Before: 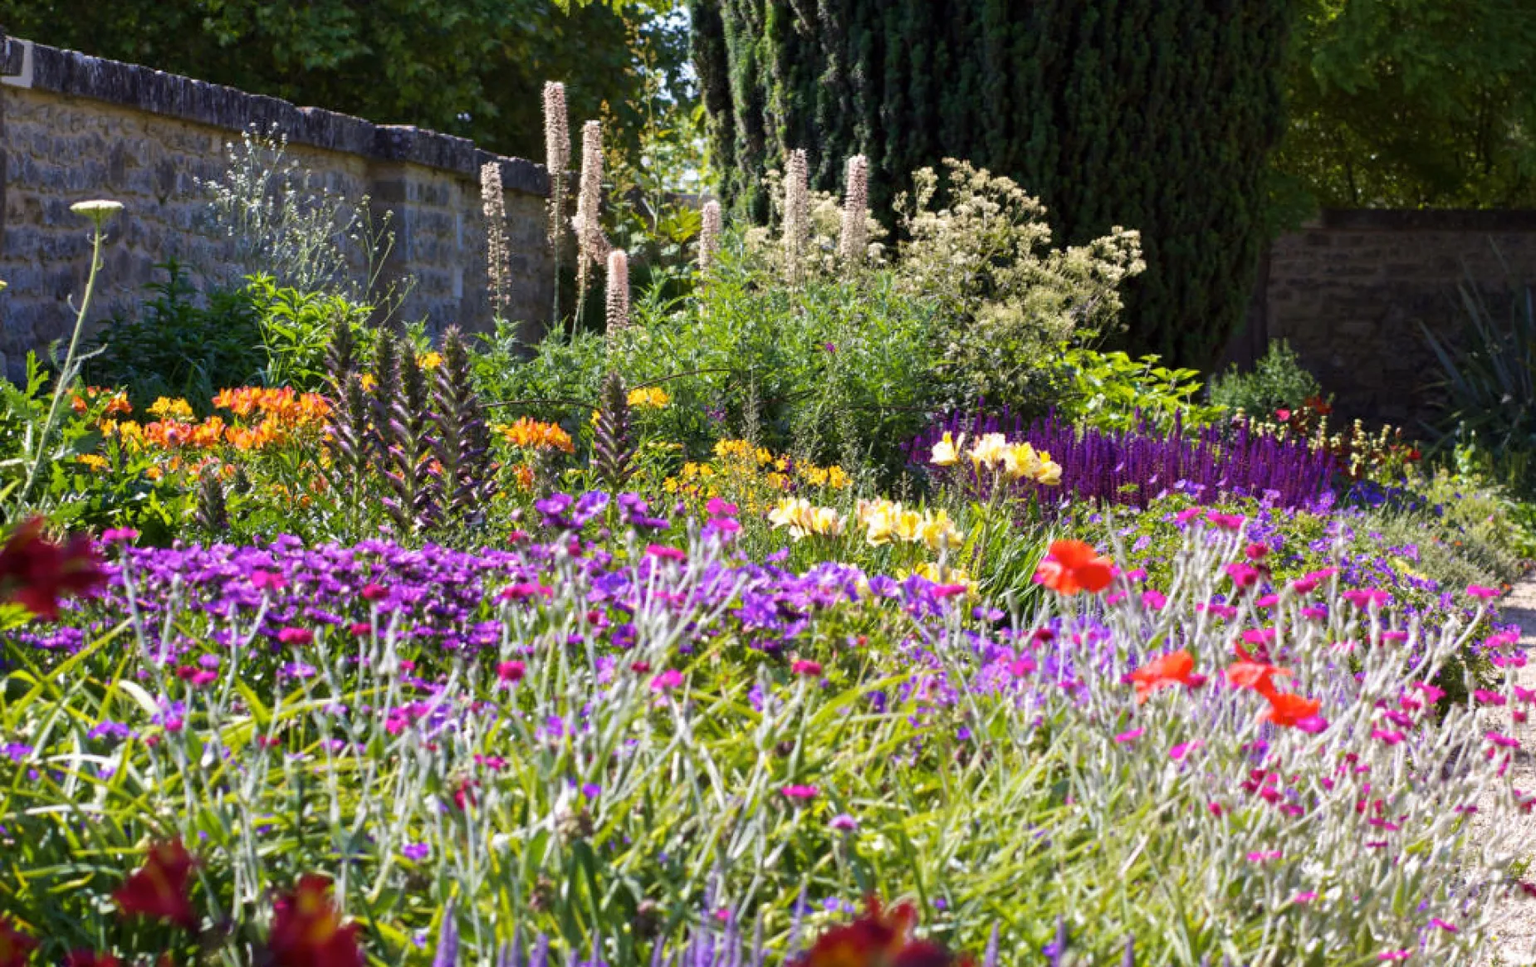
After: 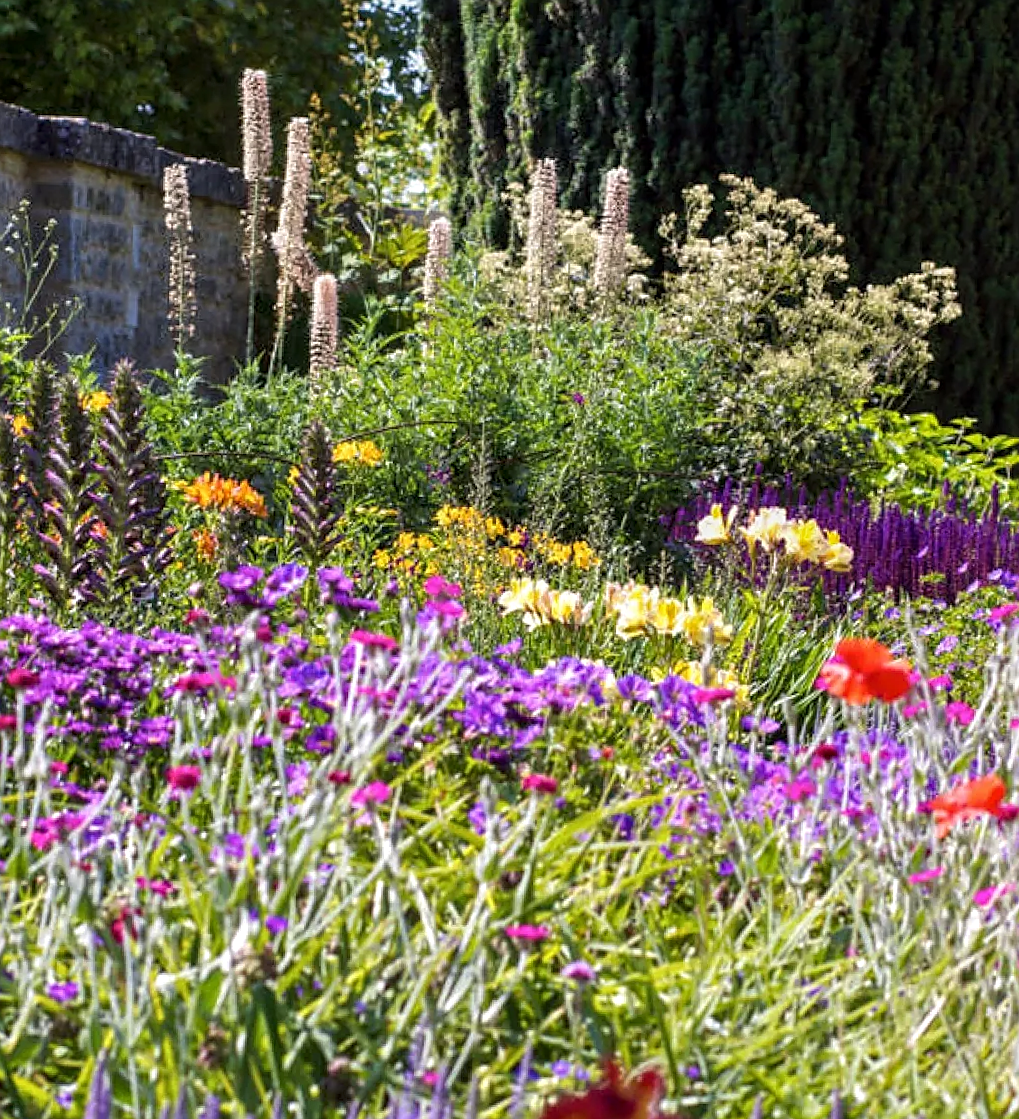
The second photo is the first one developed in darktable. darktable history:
sharpen: on, module defaults
crop and rotate: left 22.516%, right 21.234%
rotate and perspective: rotation 1.57°, crop left 0.018, crop right 0.982, crop top 0.039, crop bottom 0.961
local contrast: on, module defaults
